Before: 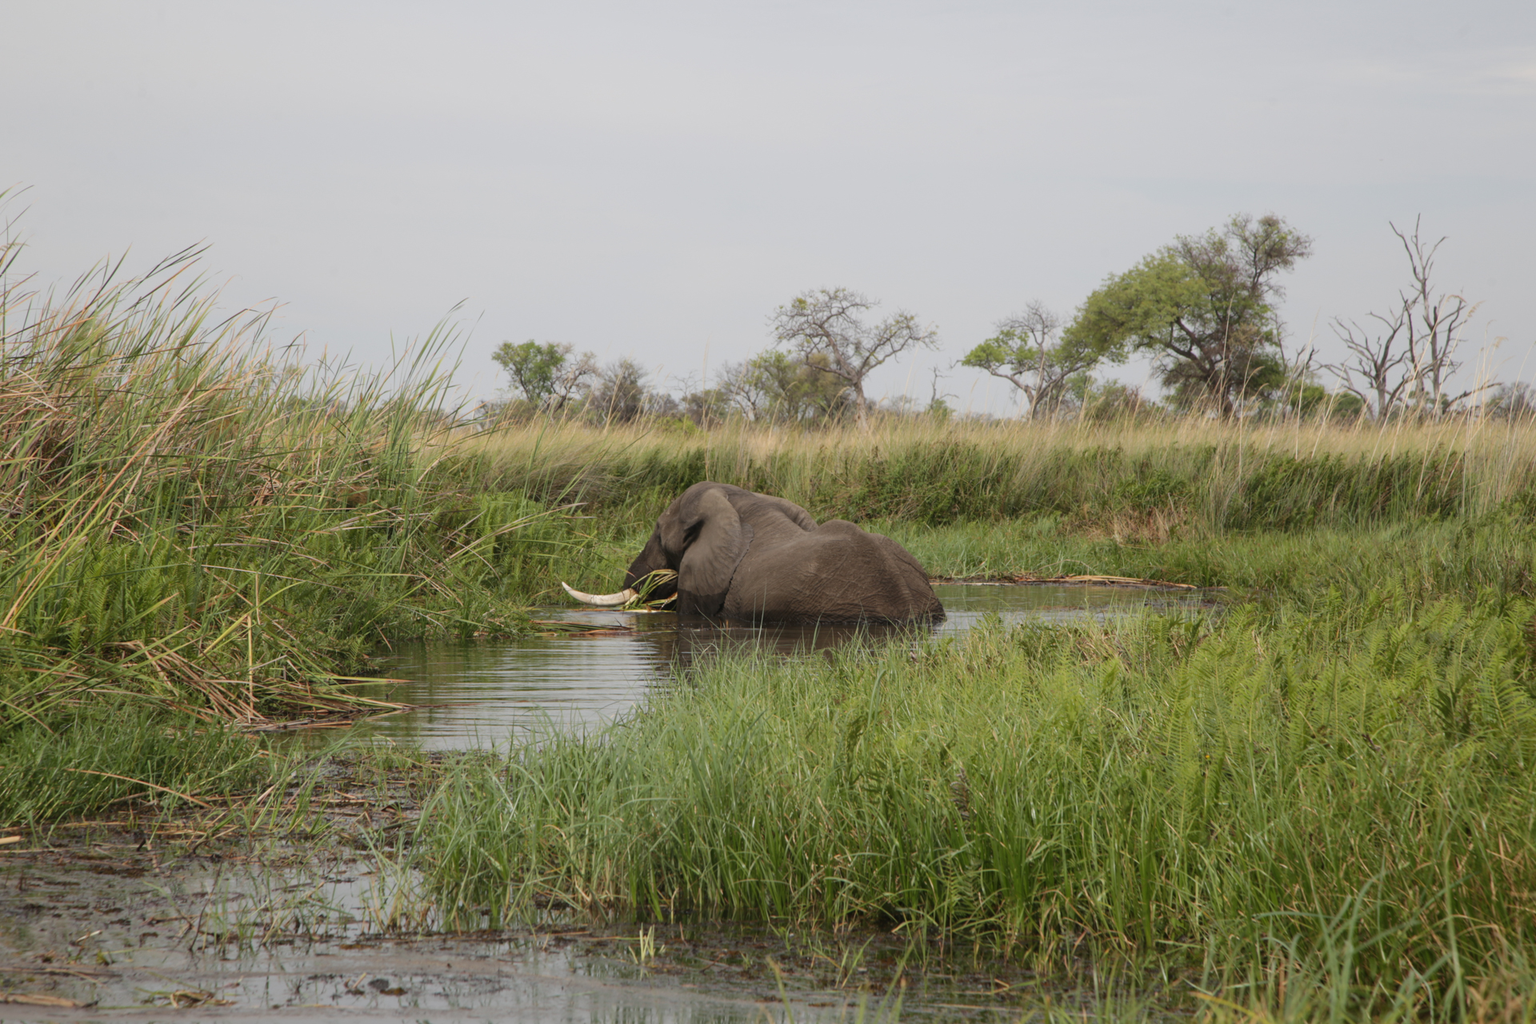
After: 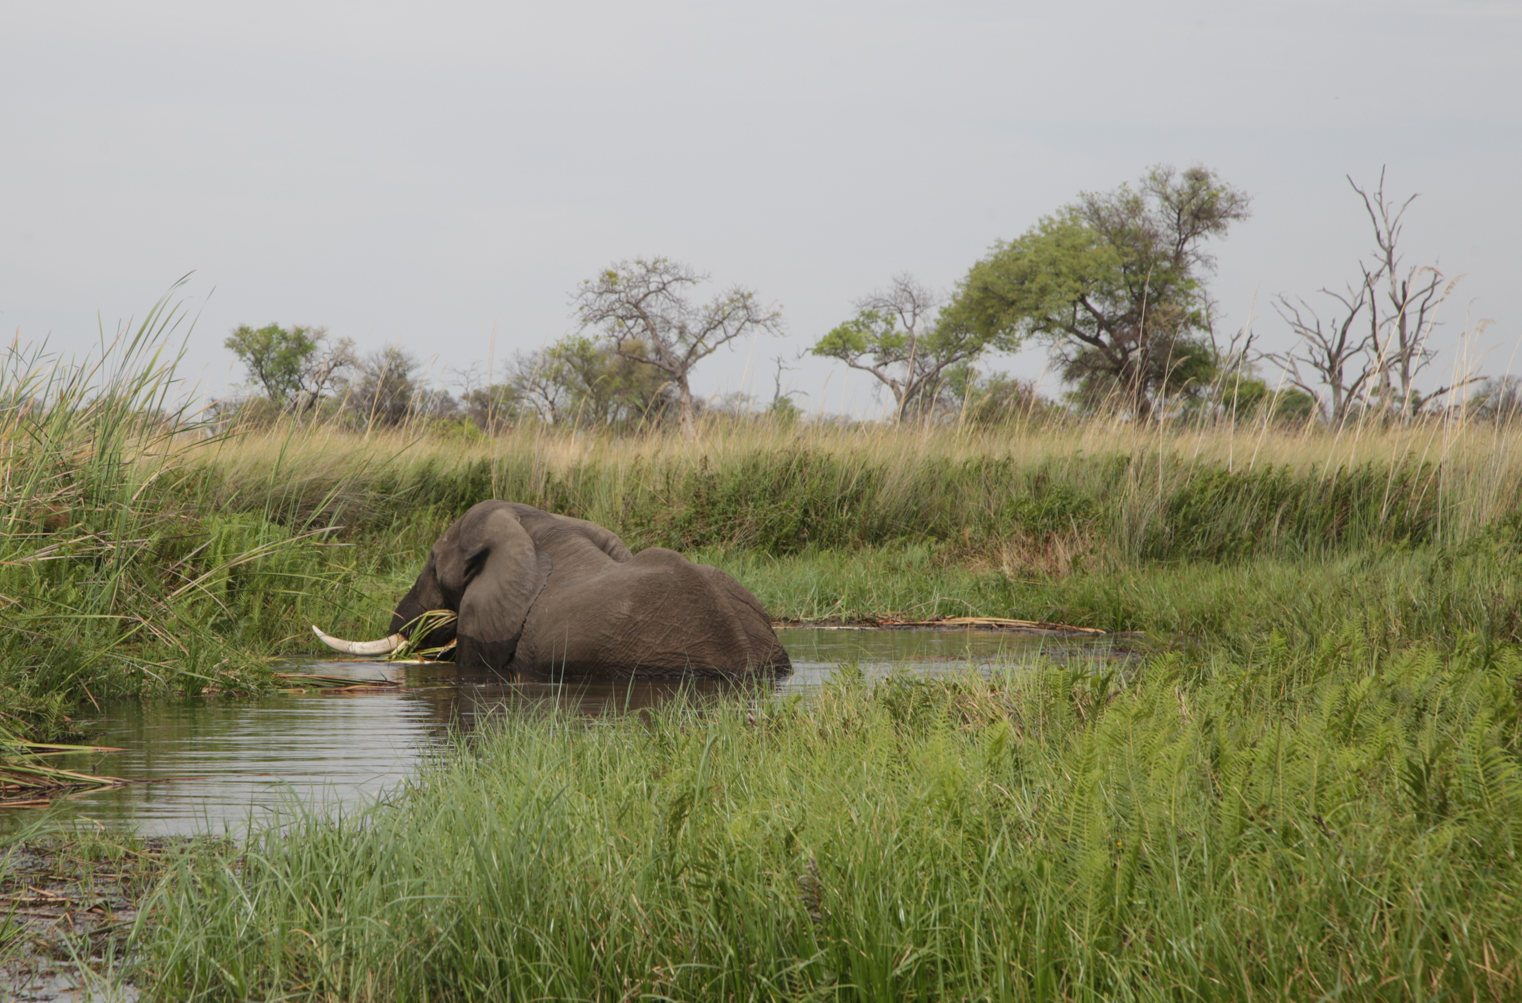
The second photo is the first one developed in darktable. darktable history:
crop and rotate: left 20.331%, top 8.03%, right 0.35%, bottom 13.549%
